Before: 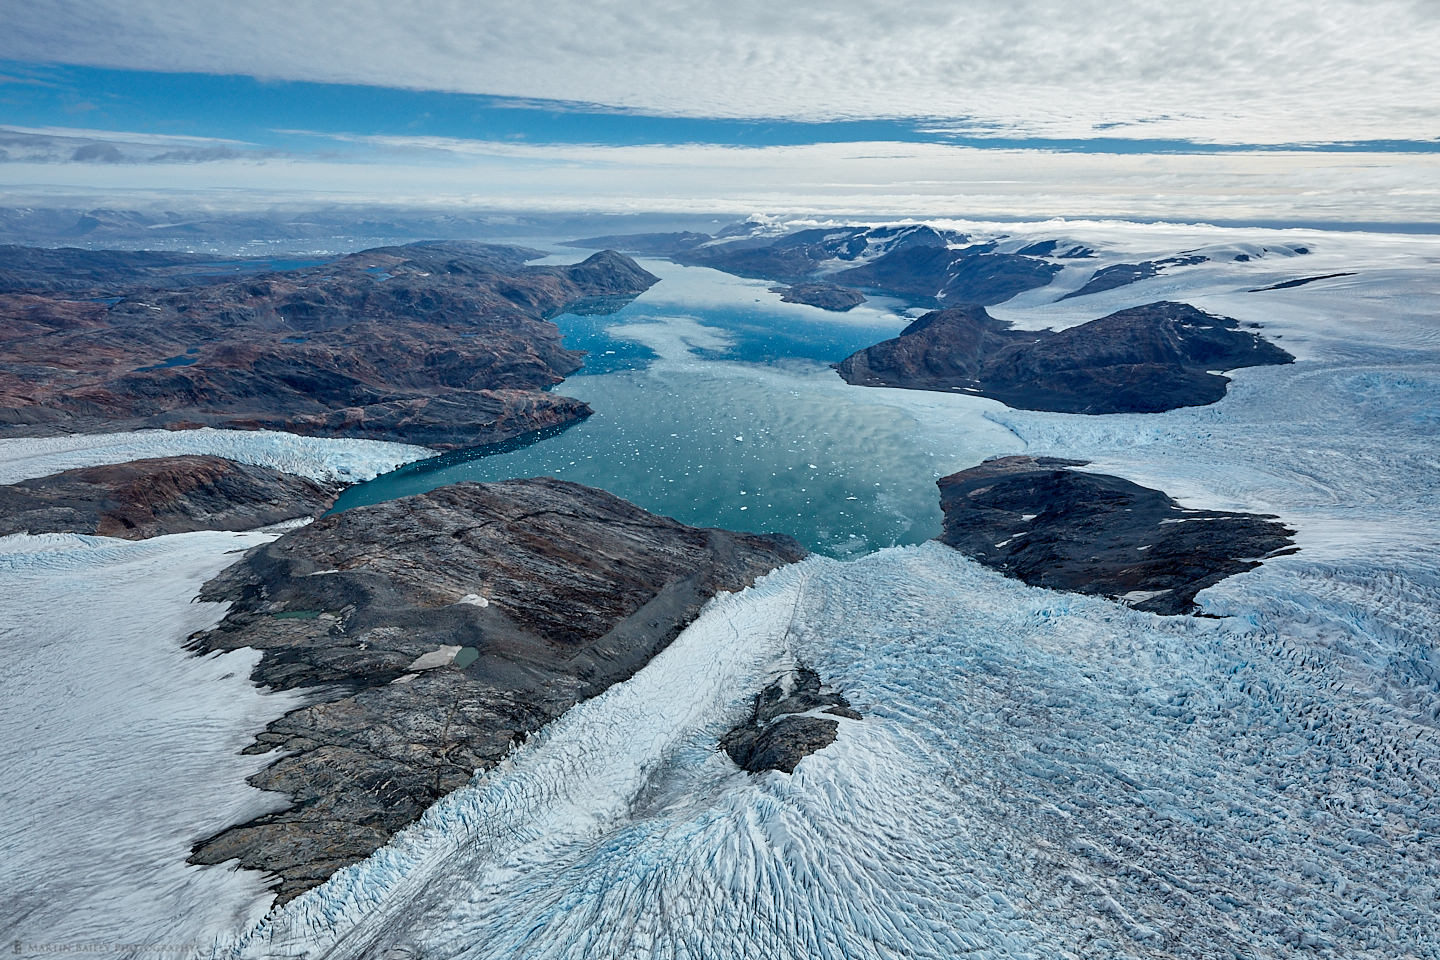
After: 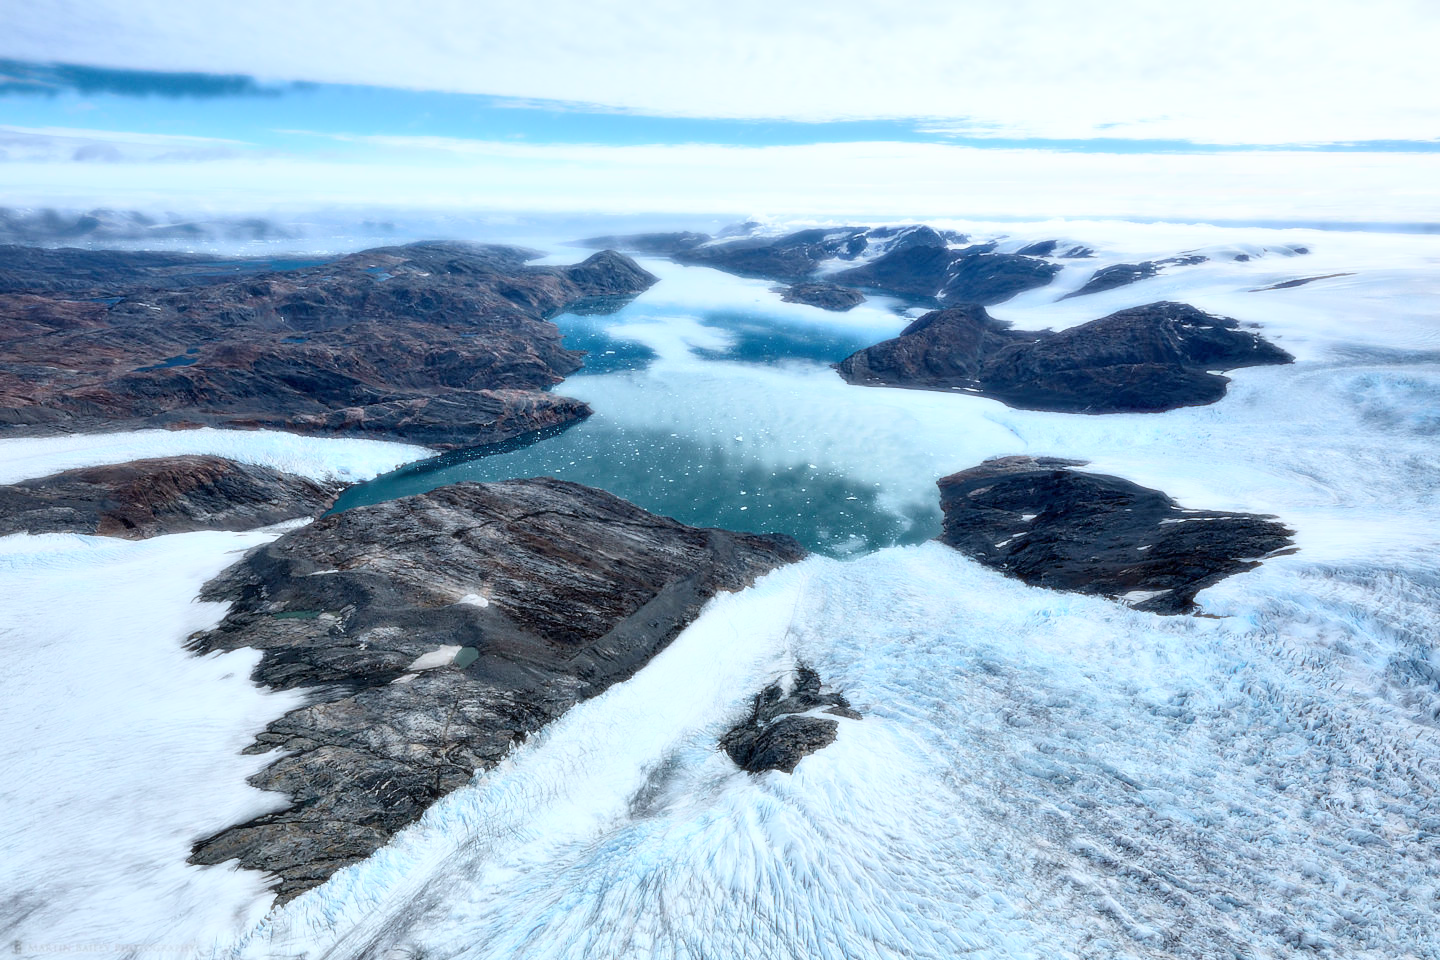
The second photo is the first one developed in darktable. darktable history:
white balance: red 0.98, blue 1.034
bloom: size 0%, threshold 54.82%, strength 8.31%
